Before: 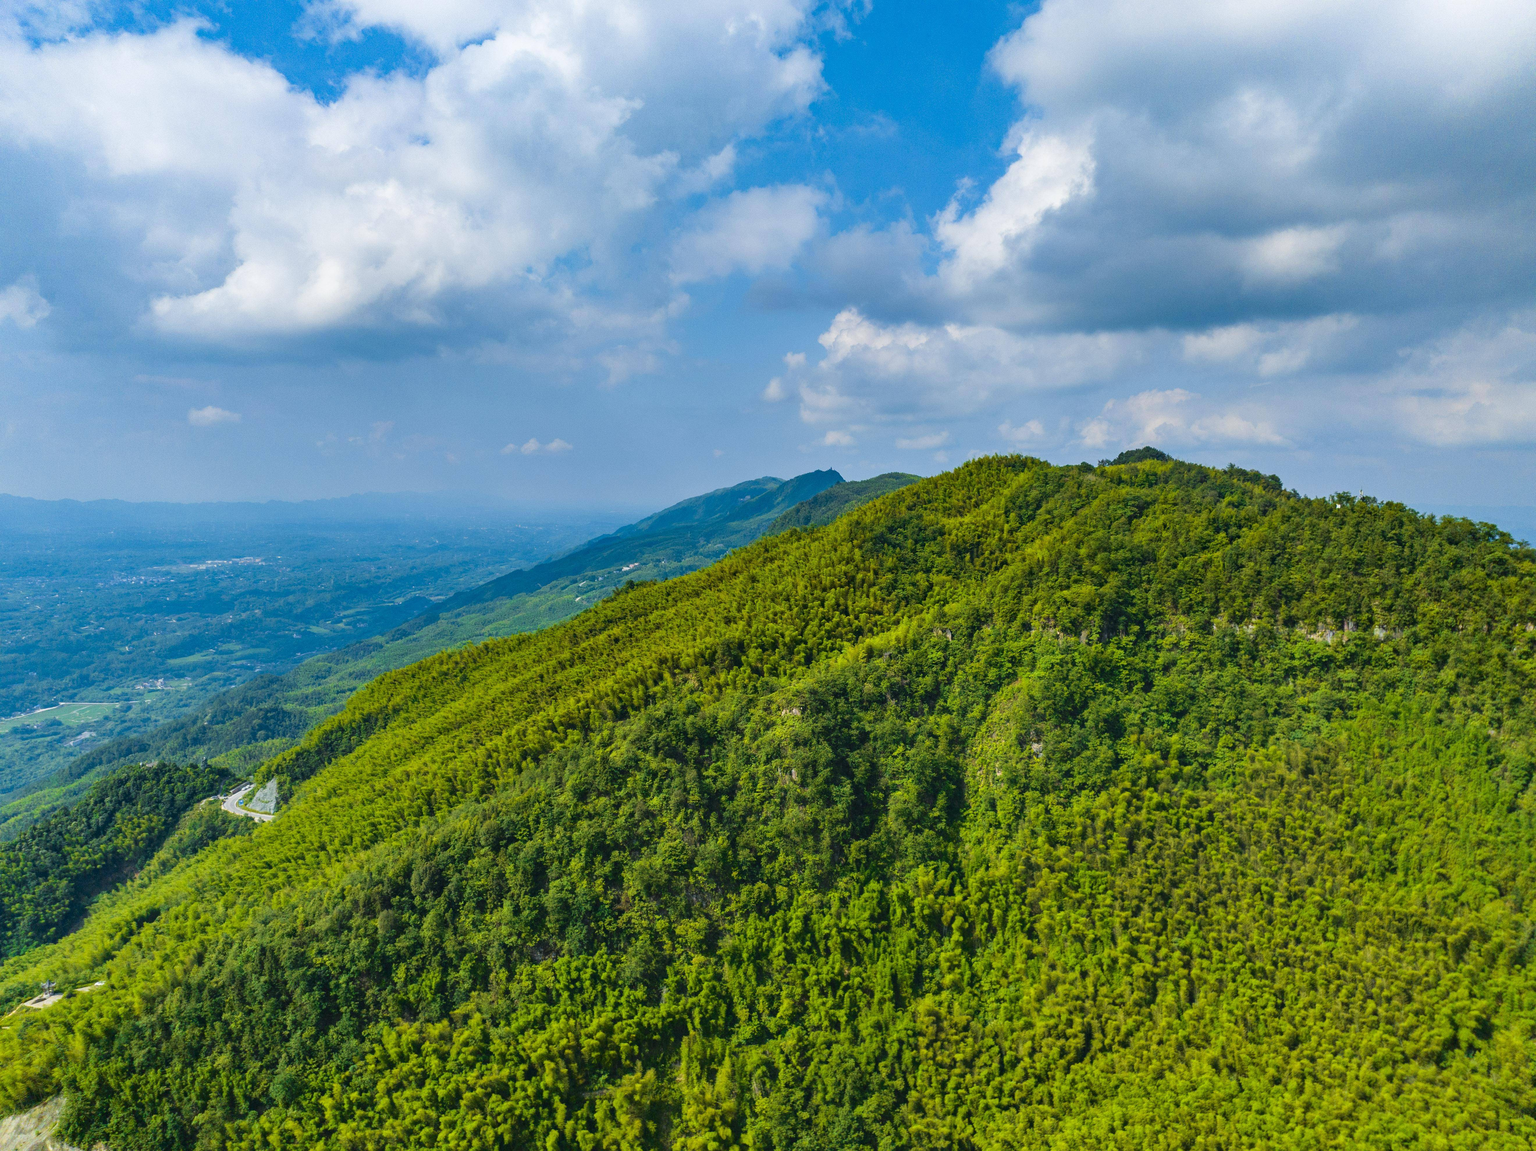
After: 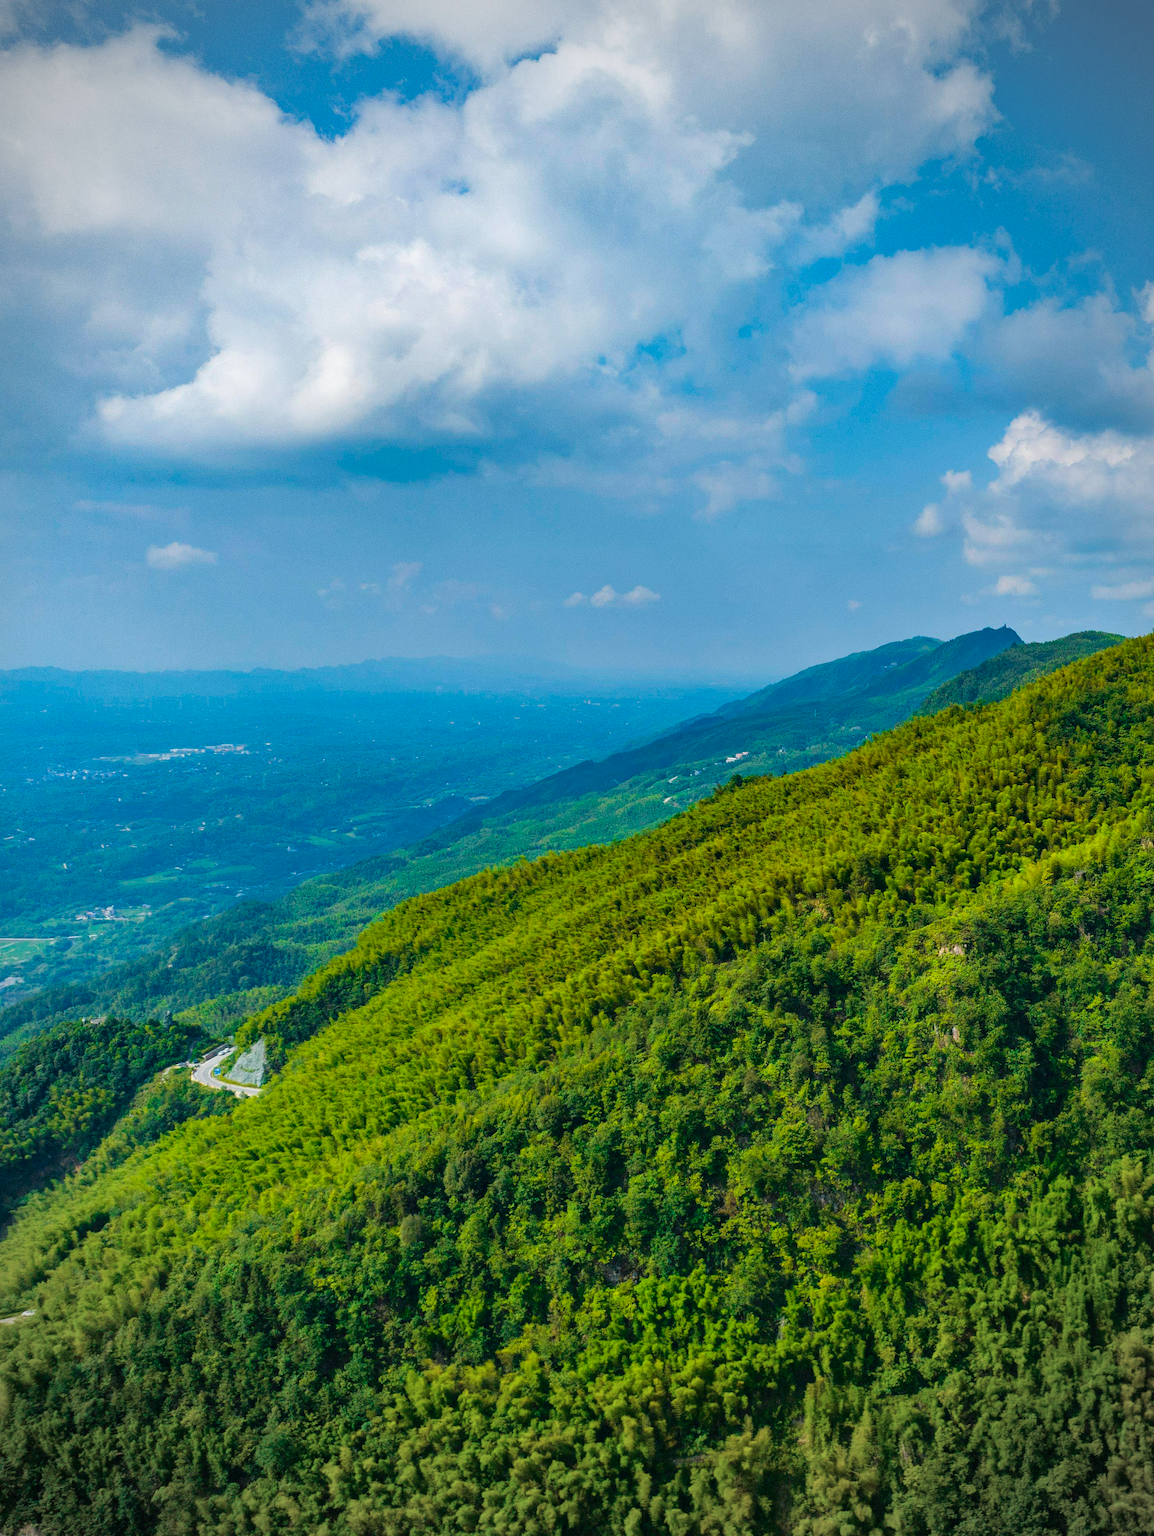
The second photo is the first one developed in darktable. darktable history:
crop: left 5.114%, right 38.589%
vignetting: fall-off start 71.74%
shadows and highlights: shadows 25, highlights -25
